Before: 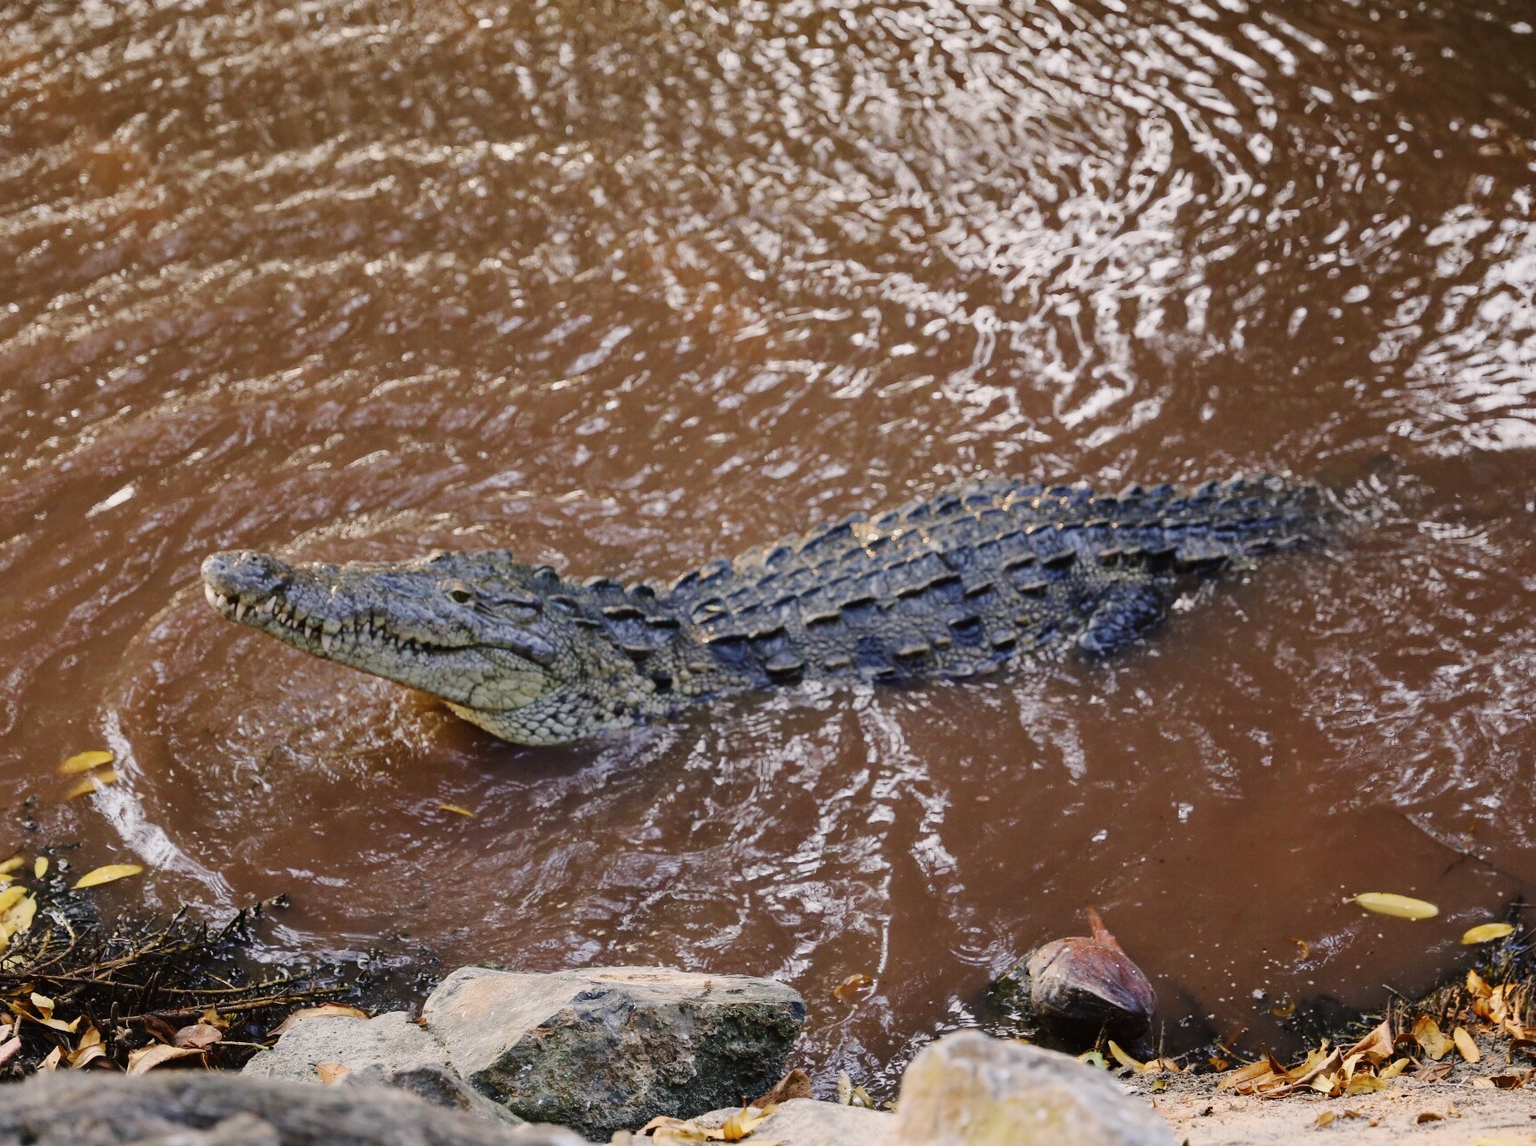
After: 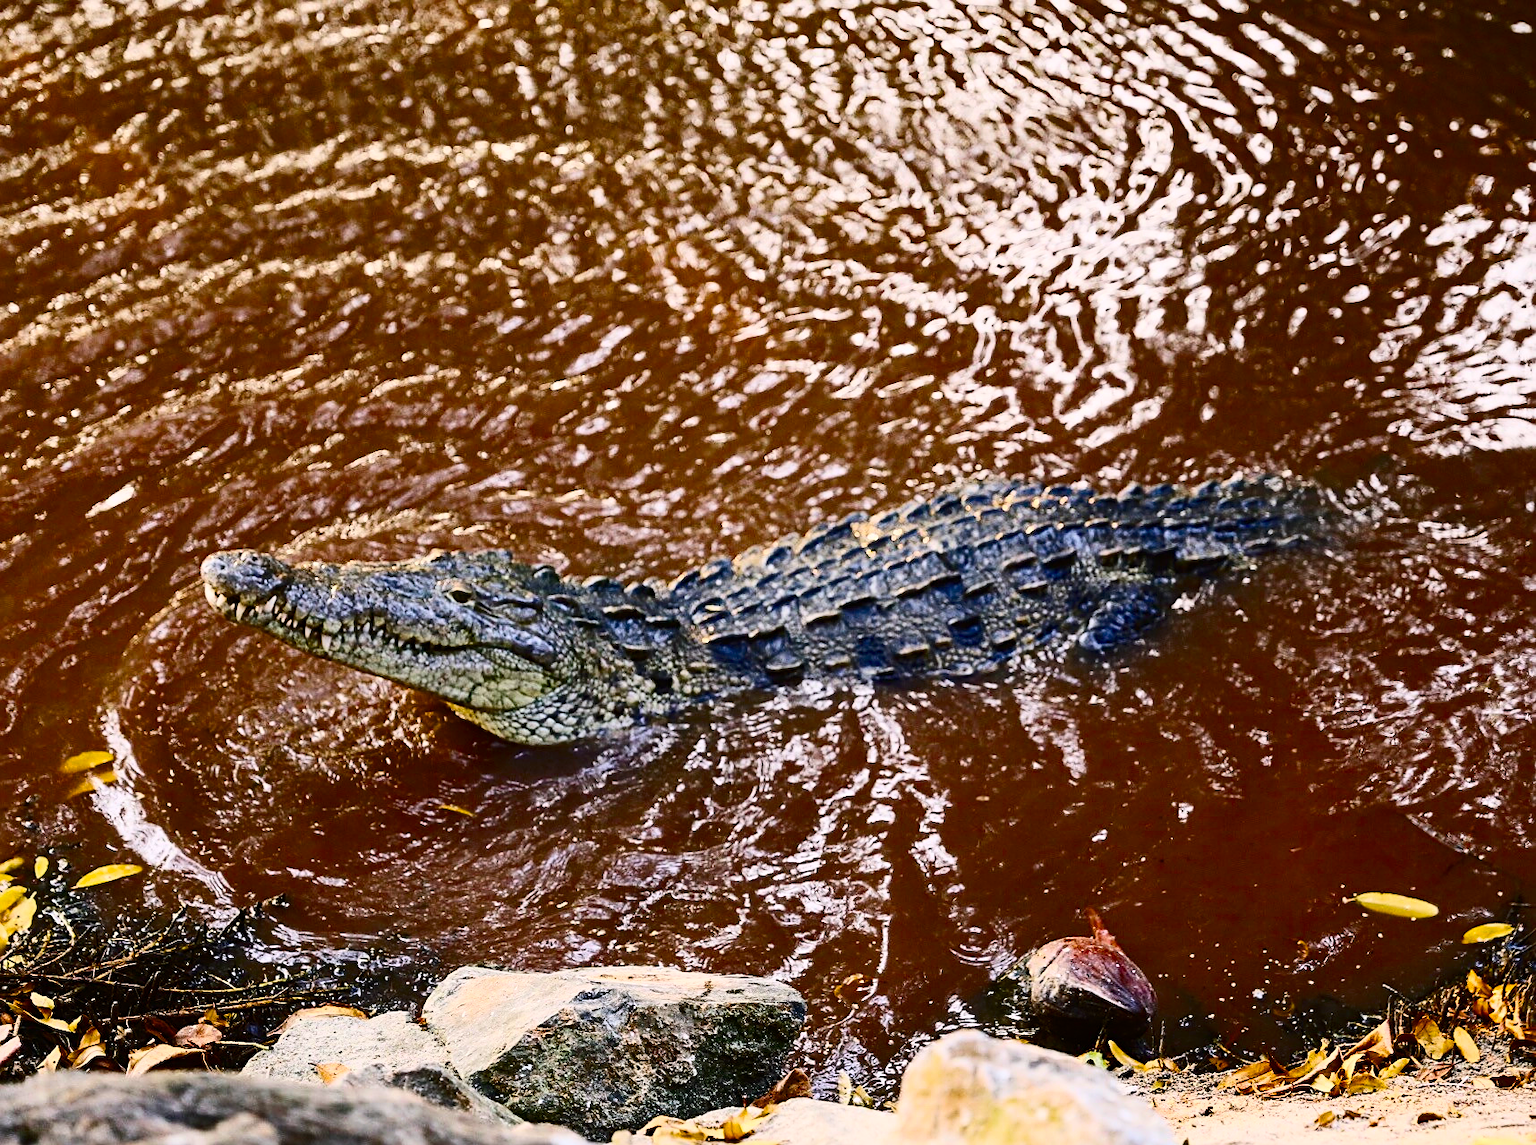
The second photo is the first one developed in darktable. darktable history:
color balance rgb: shadows lift › chroma 3.753%, shadows lift › hue 90.77°, power › hue 309.3°, perceptual saturation grading › global saturation 29.389%, global vibrance 6.857%, saturation formula JzAzBz (2021)
contrast brightness saturation: contrast 0.409, brightness 0.113, saturation 0.209
sharpen: amount 0.588
